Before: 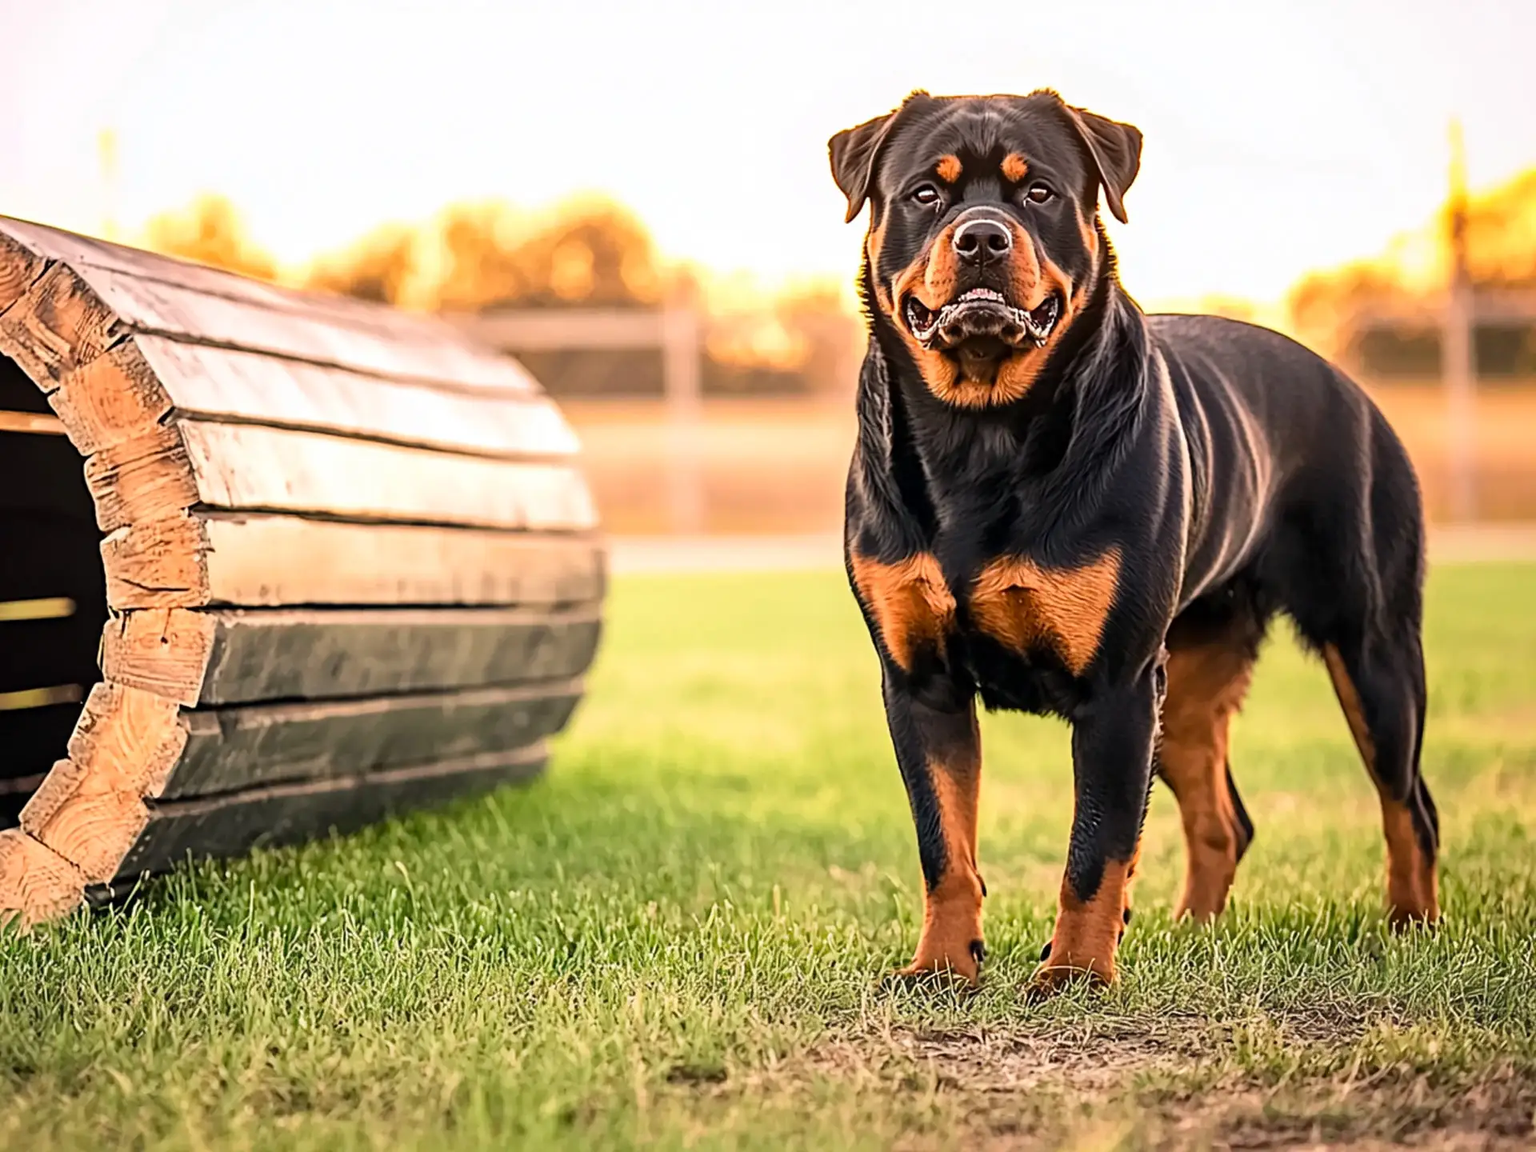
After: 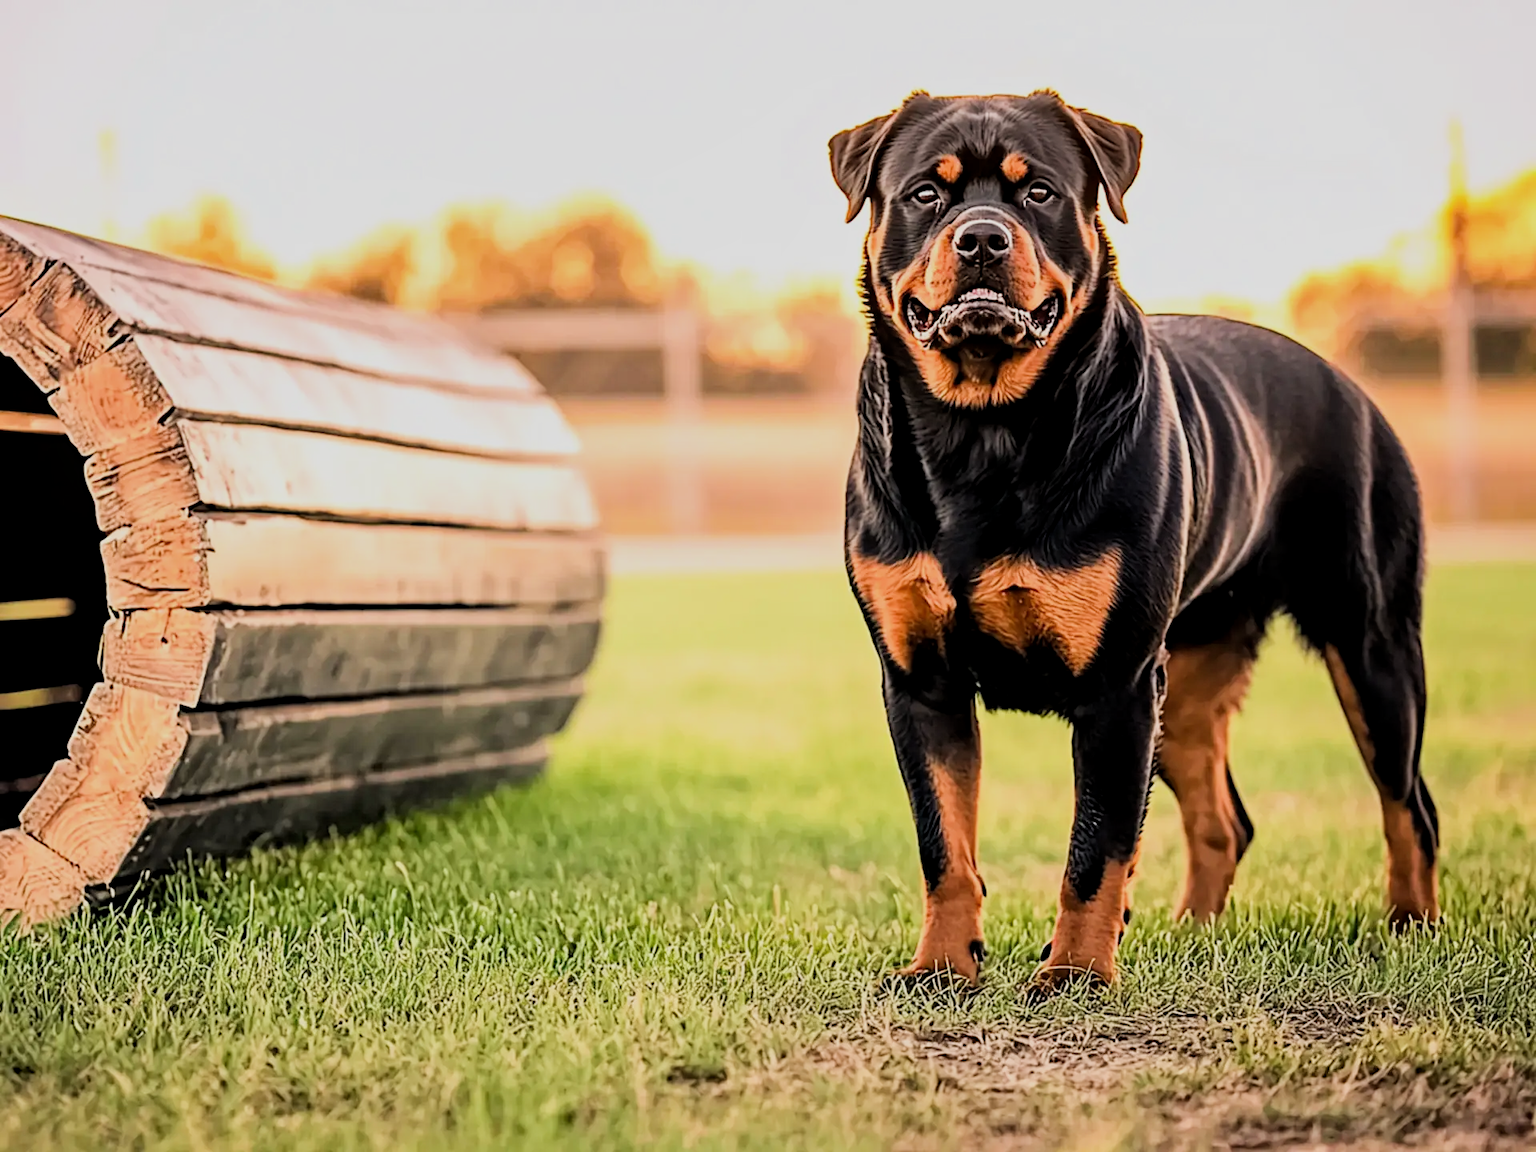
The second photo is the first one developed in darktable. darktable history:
local contrast: highlights 105%, shadows 98%, detail 120%, midtone range 0.2
filmic rgb: middle gray luminance 28.79%, black relative exposure -10.26 EV, white relative exposure 5.47 EV, target black luminance 0%, hardness 3.93, latitude 2.41%, contrast 1.119, highlights saturation mix 5.98%, shadows ↔ highlights balance 15.67%
